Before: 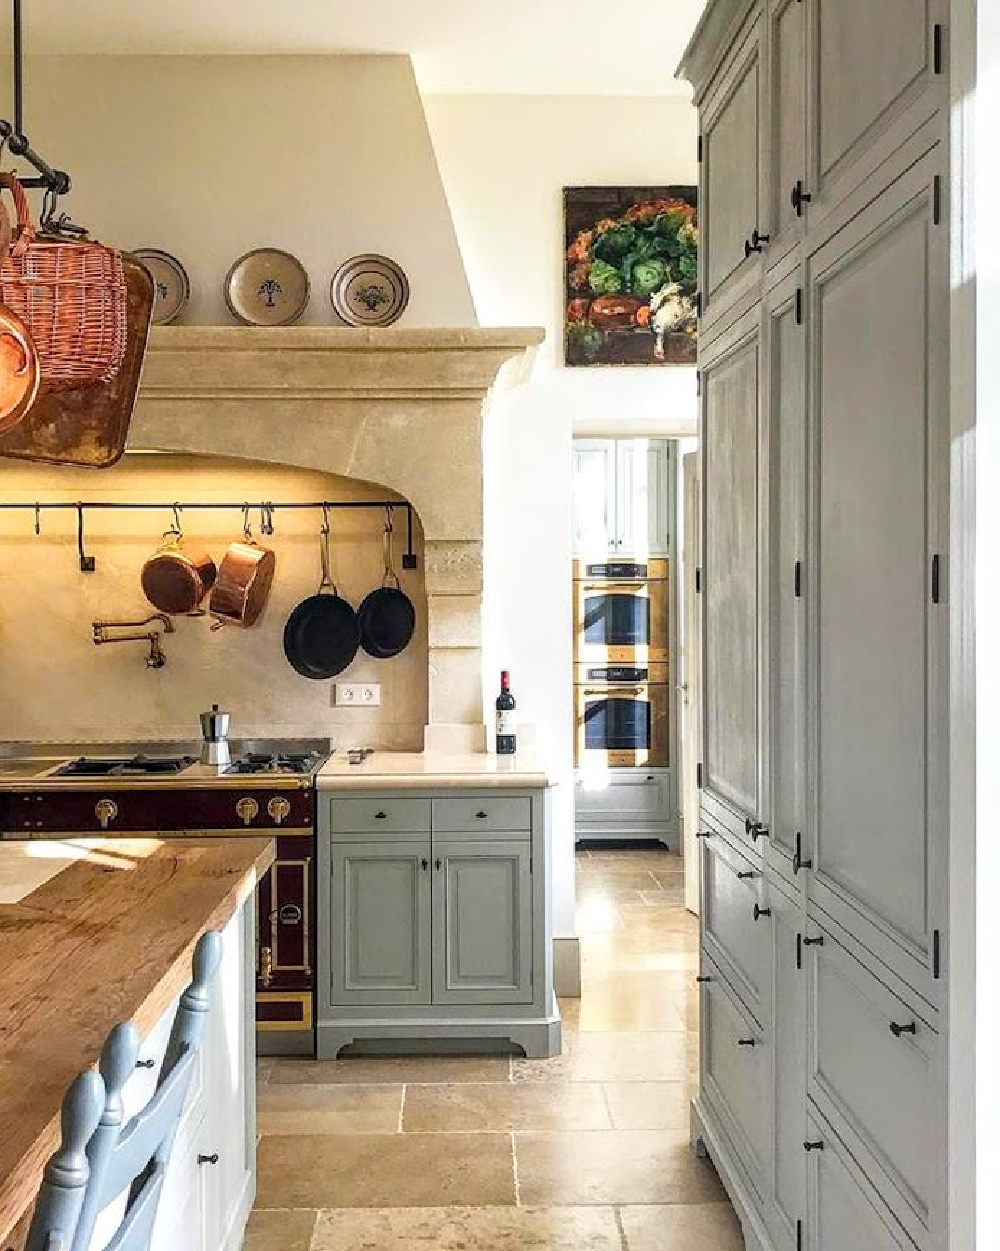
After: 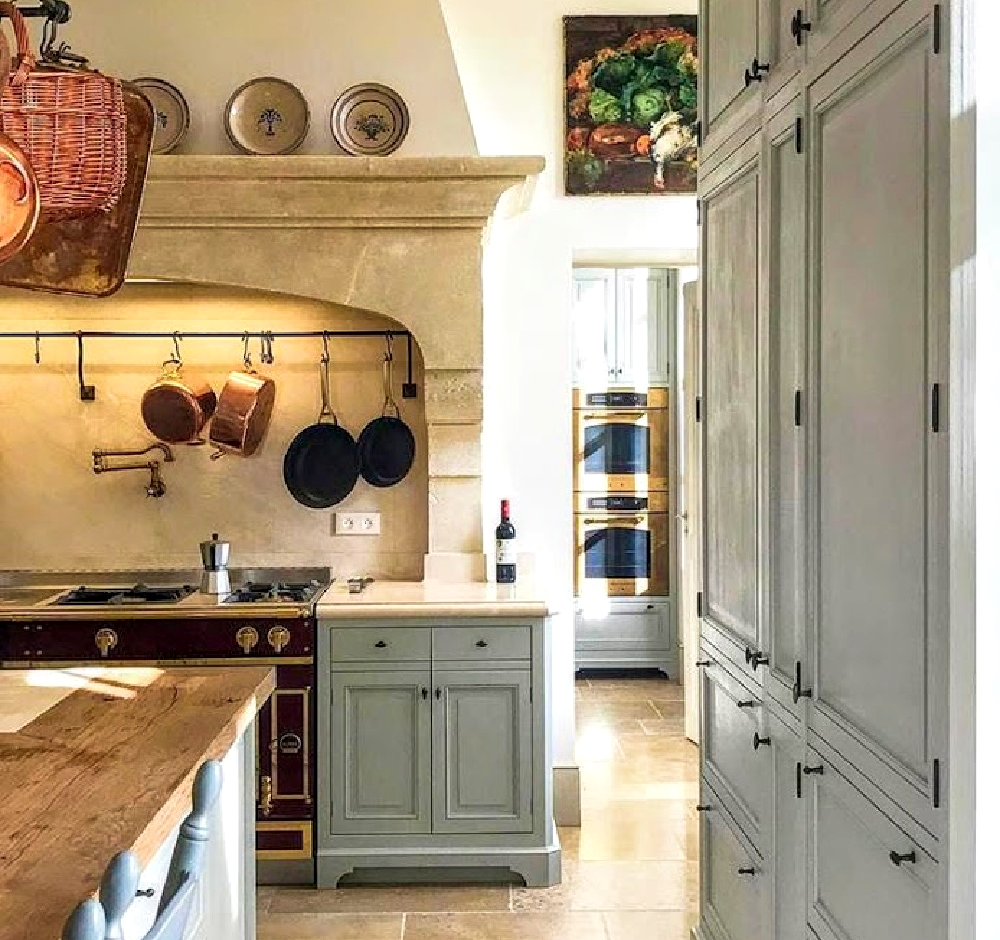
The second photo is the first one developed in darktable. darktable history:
local contrast: mode bilateral grid, contrast 20, coarseness 50, detail 119%, midtone range 0.2
crop: top 13.676%, bottom 11.124%
velvia: on, module defaults
exposure: compensate exposure bias true, compensate highlight preservation false
